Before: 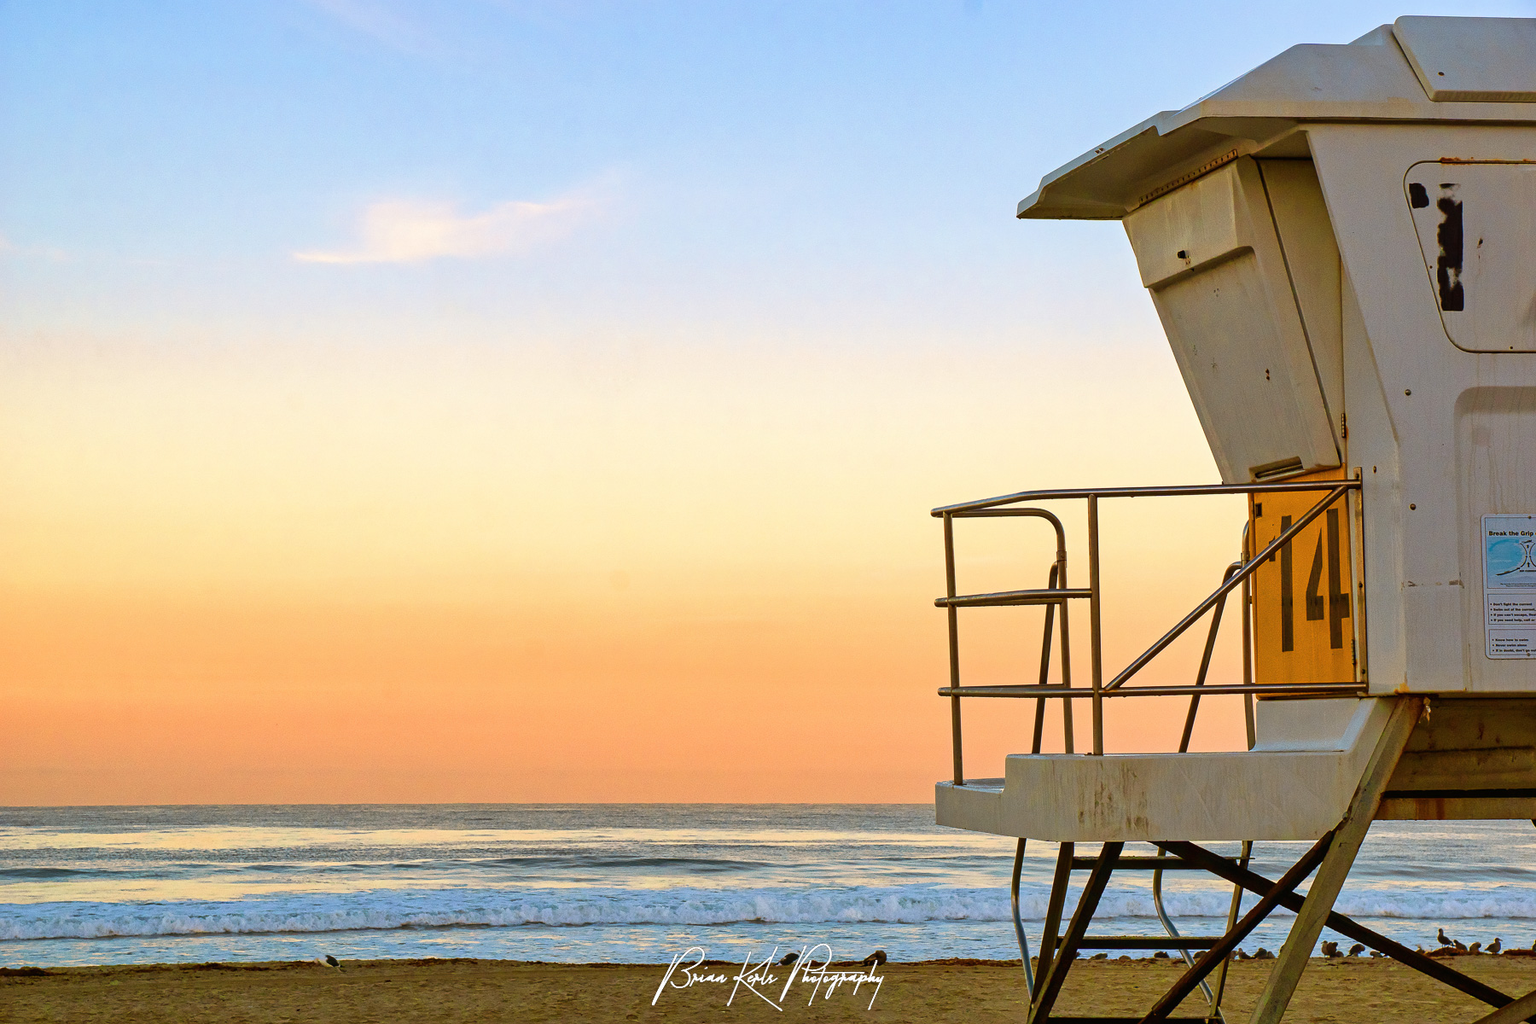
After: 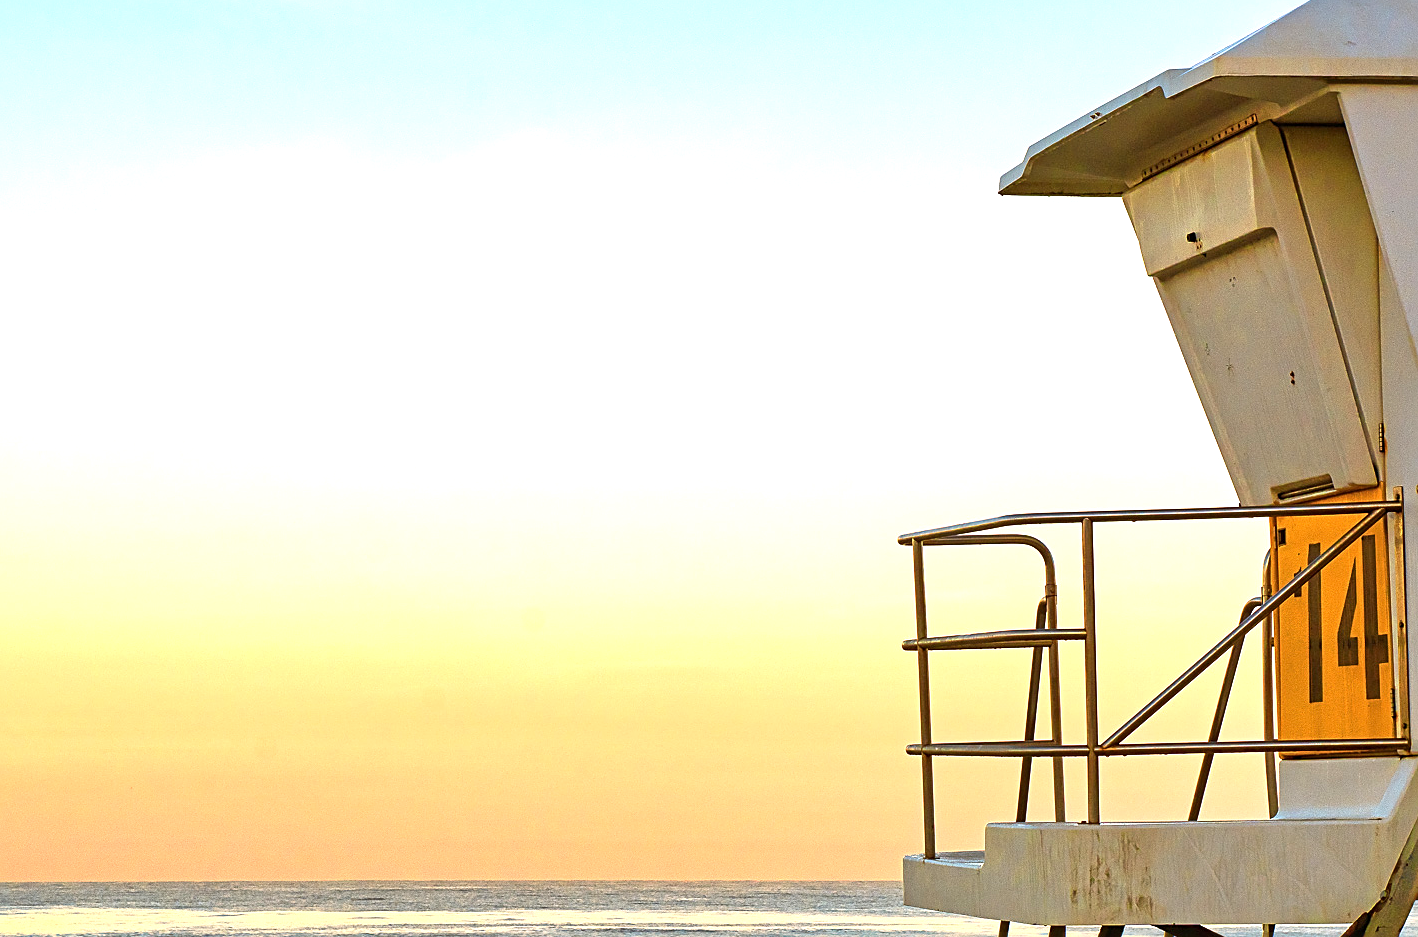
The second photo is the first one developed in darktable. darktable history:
crop and rotate: left 10.77%, top 5.1%, right 10.41%, bottom 16.76%
exposure: exposure 0.77 EV, compensate highlight preservation false
sharpen: on, module defaults
